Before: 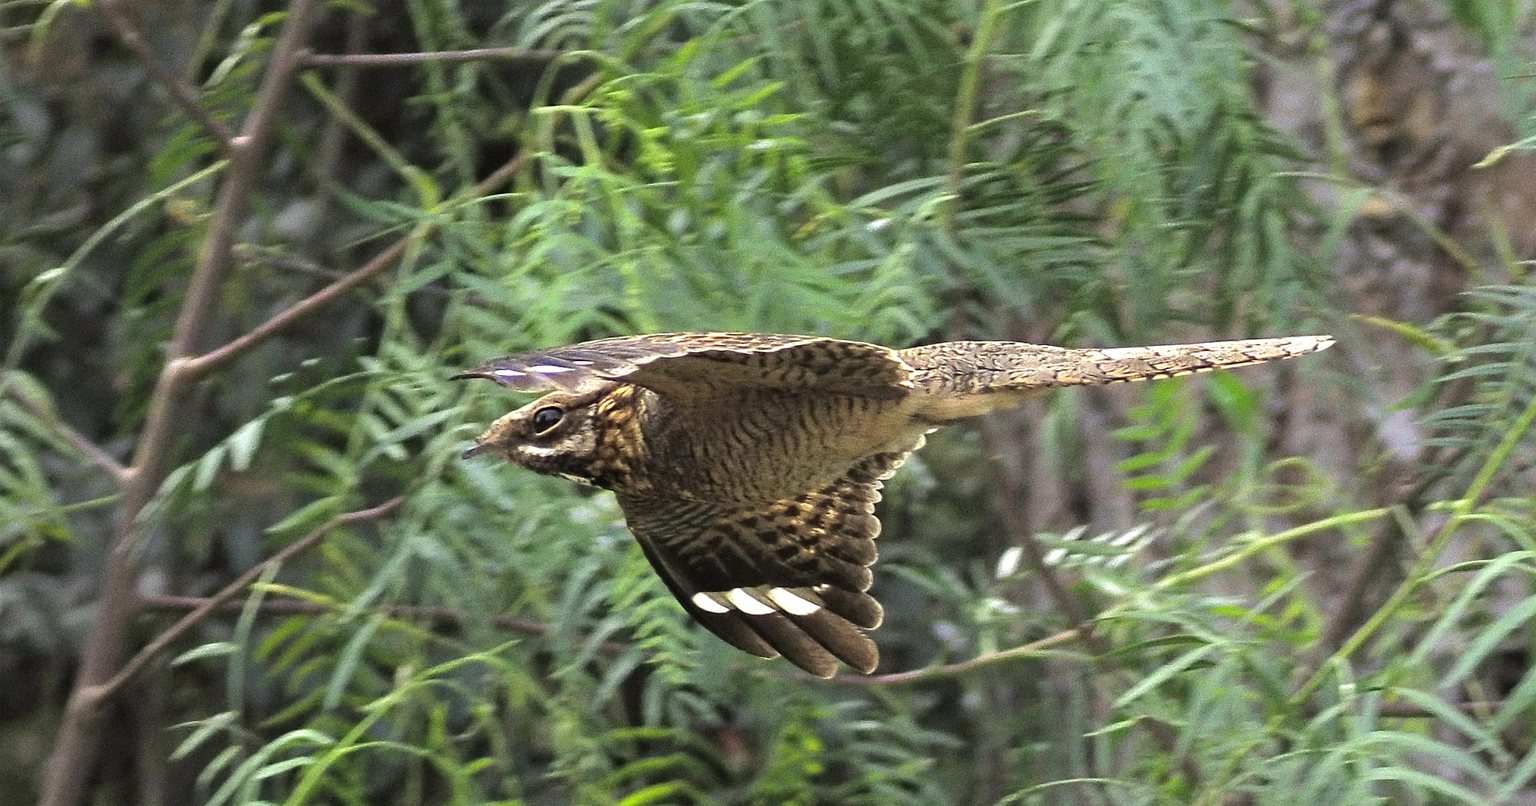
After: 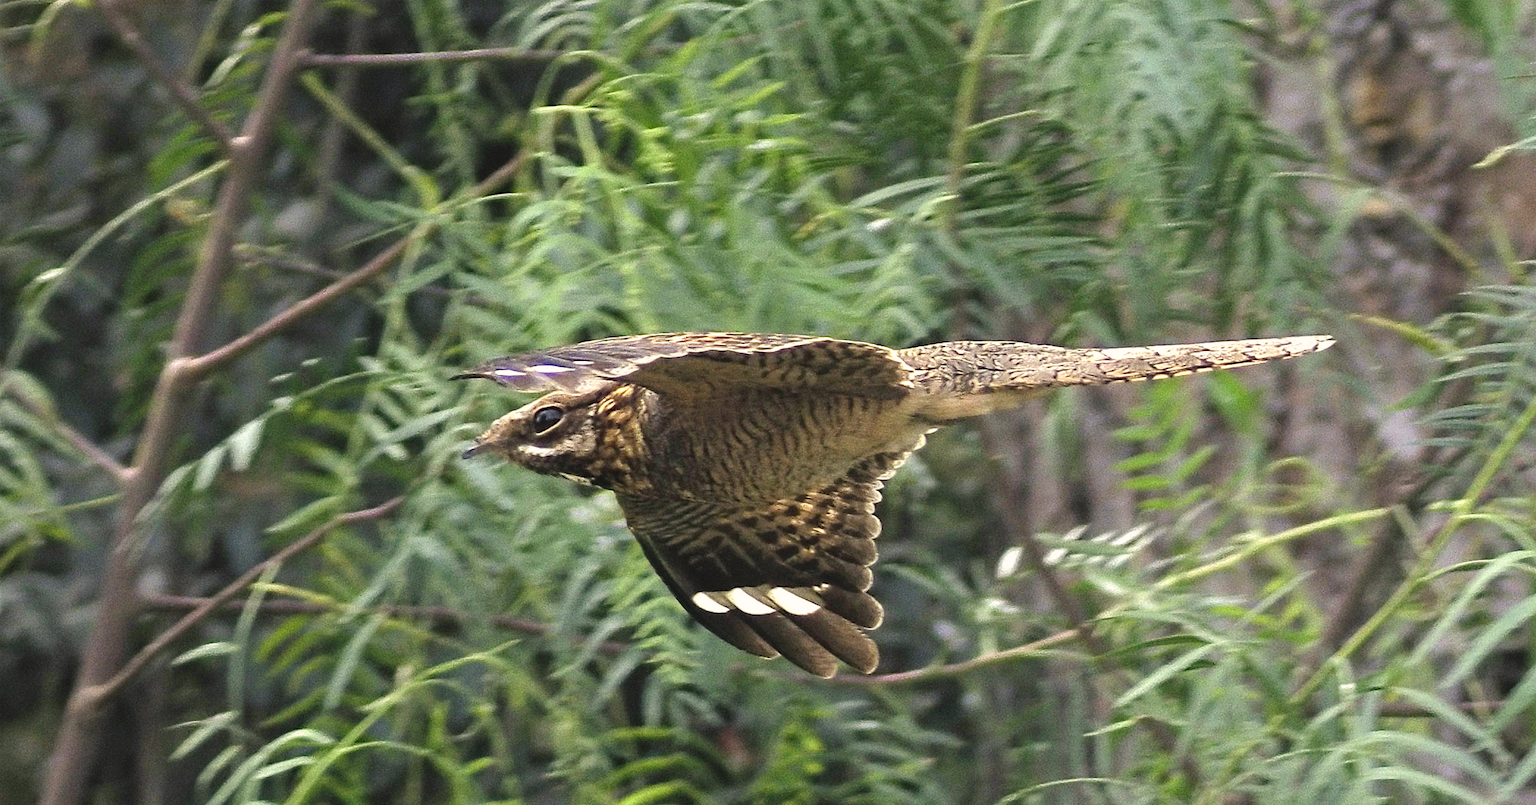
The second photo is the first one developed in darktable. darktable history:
color balance rgb: shadows lift › chroma 2%, shadows lift › hue 250°, power › hue 326.4°, highlights gain › chroma 2%, highlights gain › hue 64.8°, global offset › luminance 0.5%, global offset › hue 58.8°, perceptual saturation grading › highlights -25%, perceptual saturation grading › shadows 30%, global vibrance 15%
